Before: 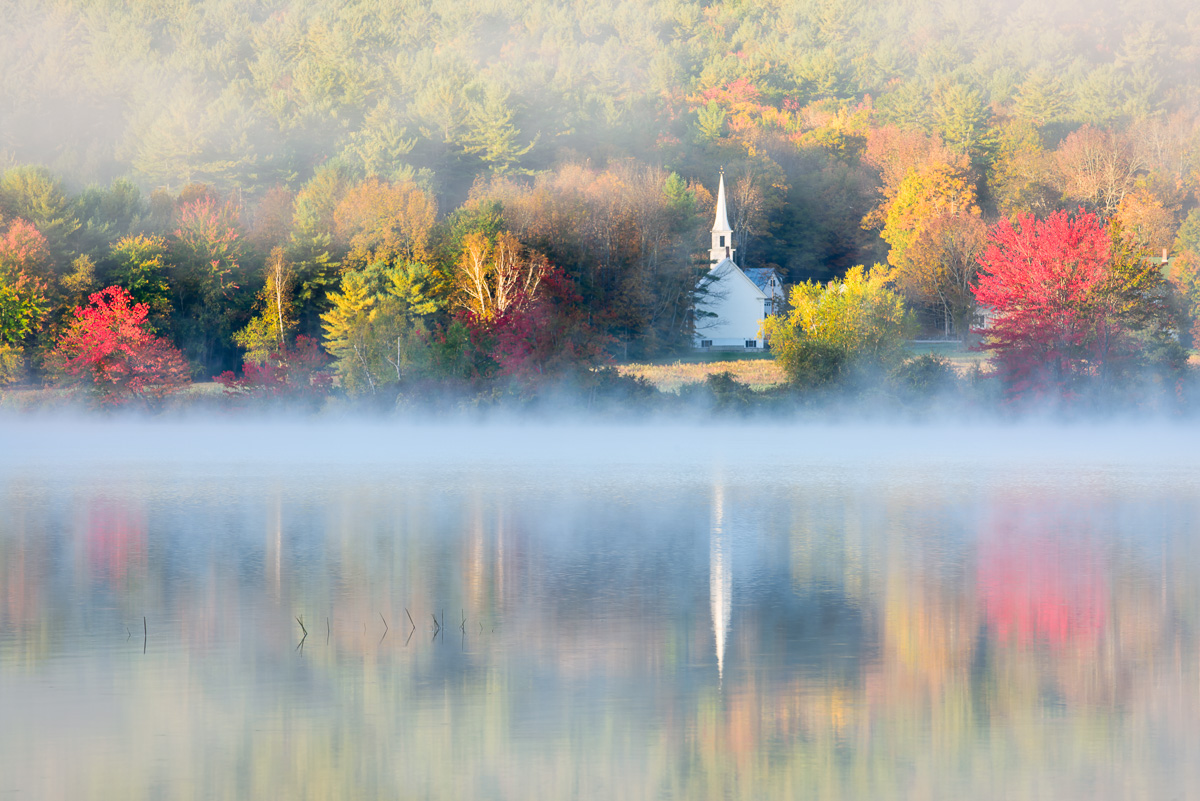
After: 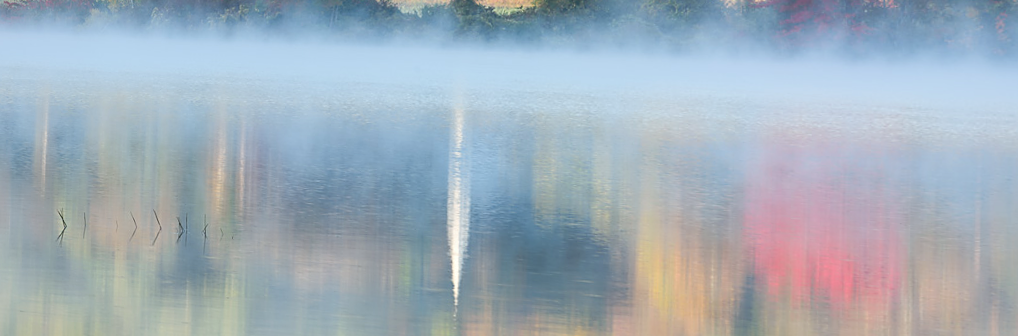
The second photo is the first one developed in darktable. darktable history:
sharpen: on, module defaults
rotate and perspective: rotation 1.69°, lens shift (vertical) -0.023, lens shift (horizontal) -0.291, crop left 0.025, crop right 0.988, crop top 0.092, crop bottom 0.842
exposure: compensate highlight preservation false
white balance: red 0.978, blue 0.999
crop and rotate: left 13.306%, top 48.129%, bottom 2.928%
